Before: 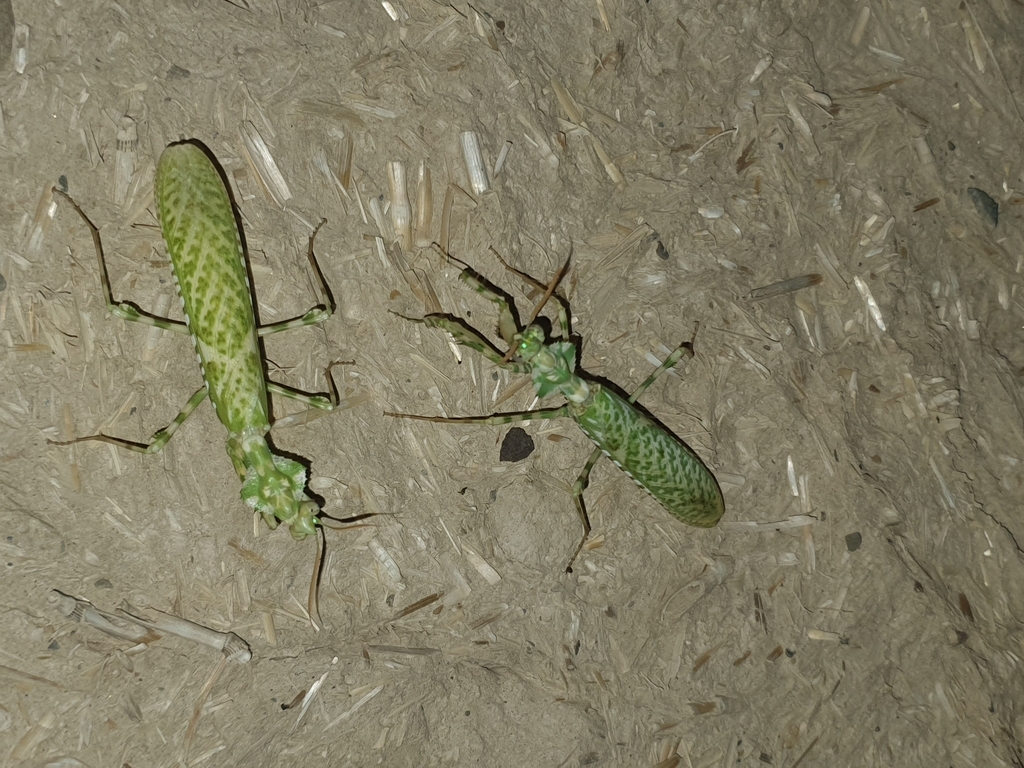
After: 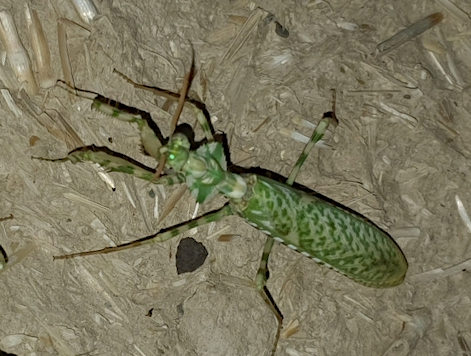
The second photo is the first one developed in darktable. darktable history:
crop: left 32.075%, top 10.976%, right 18.355%, bottom 17.596%
tone equalizer: on, module defaults
rotate and perspective: rotation -14.8°, crop left 0.1, crop right 0.903, crop top 0.25, crop bottom 0.748
shadows and highlights: on, module defaults
local contrast: highlights 100%, shadows 100%, detail 120%, midtone range 0.2
haze removal: compatibility mode true, adaptive false
